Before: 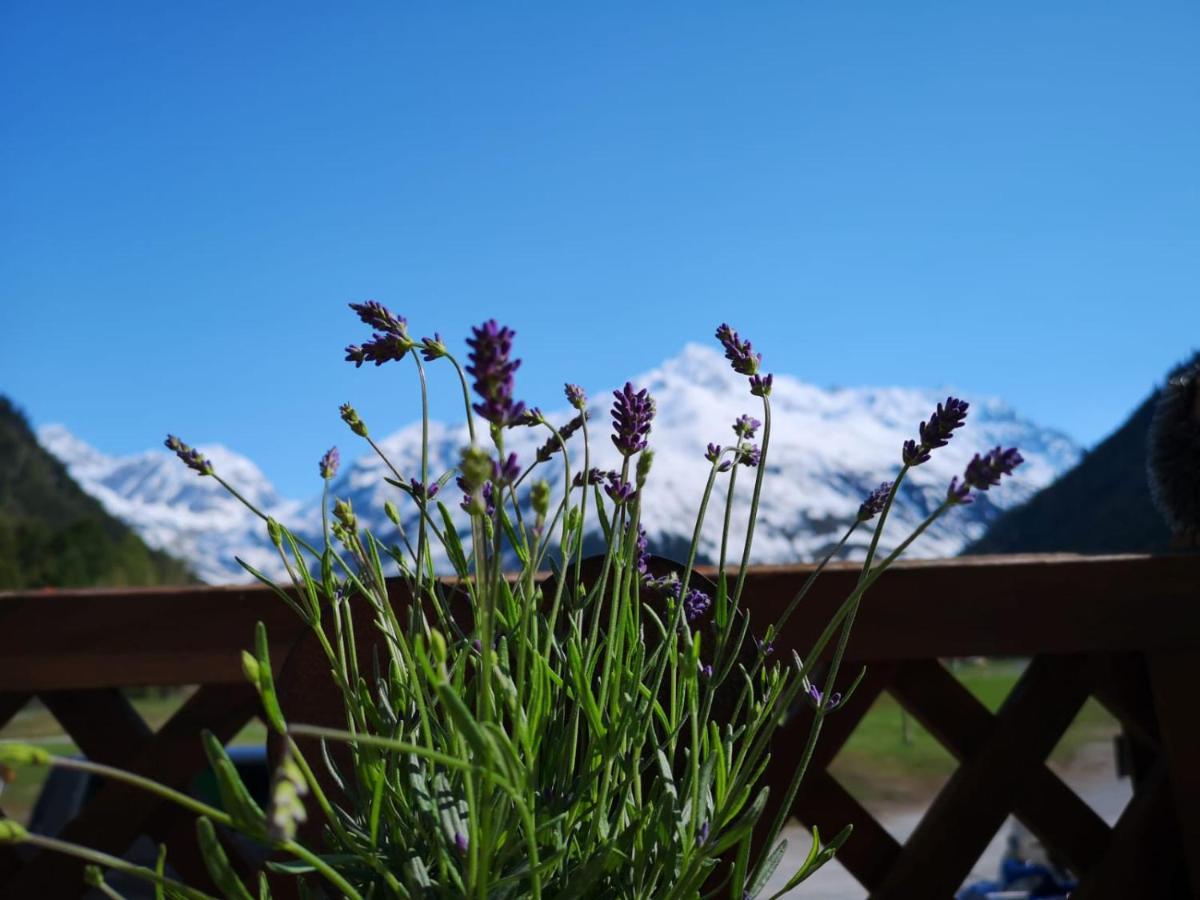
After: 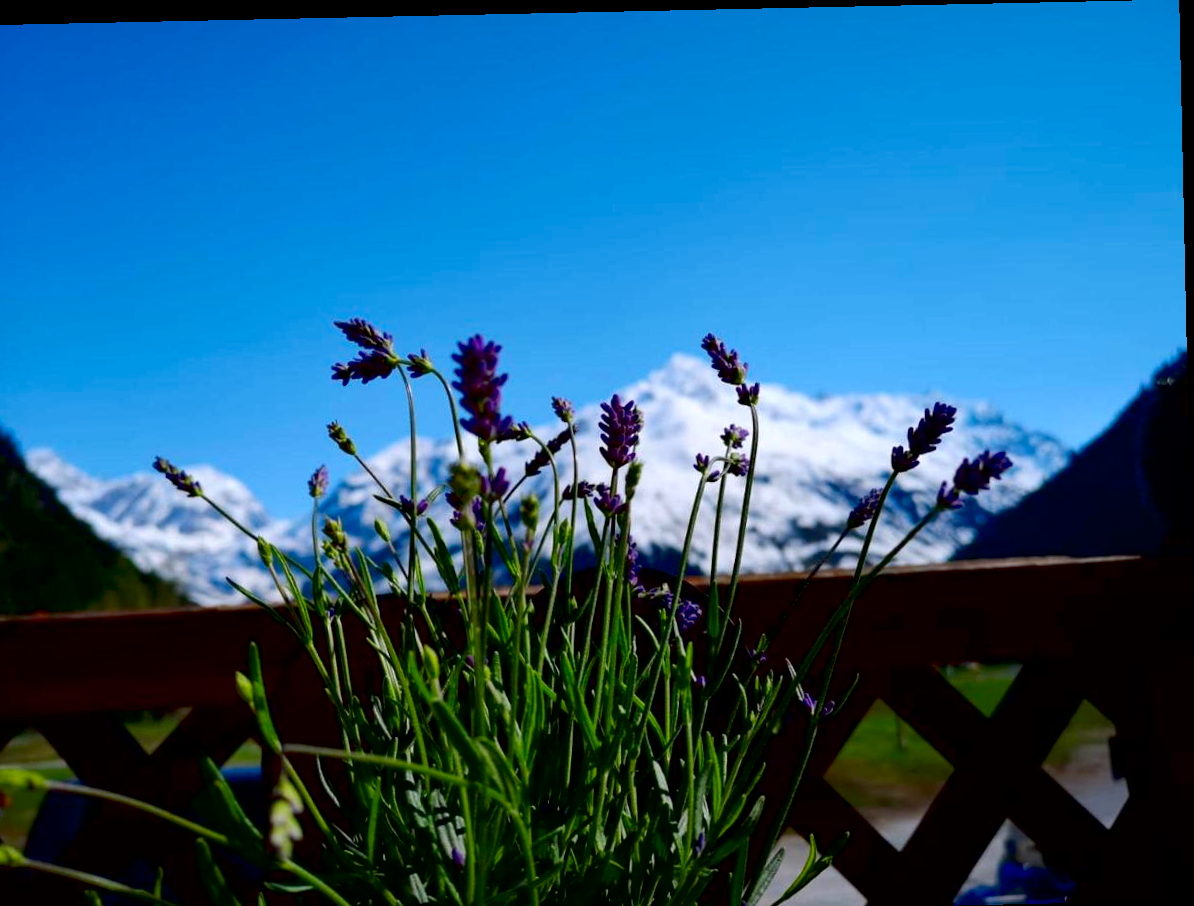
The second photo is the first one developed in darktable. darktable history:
contrast brightness saturation: contrast 0.07, brightness -0.14, saturation 0.11
rotate and perspective: rotation -1.24°, automatic cropping off
exposure: black level correction 0.025, exposure 0.182 EV, compensate highlight preservation false
crop: left 1.743%, right 0.268%, bottom 2.011%
